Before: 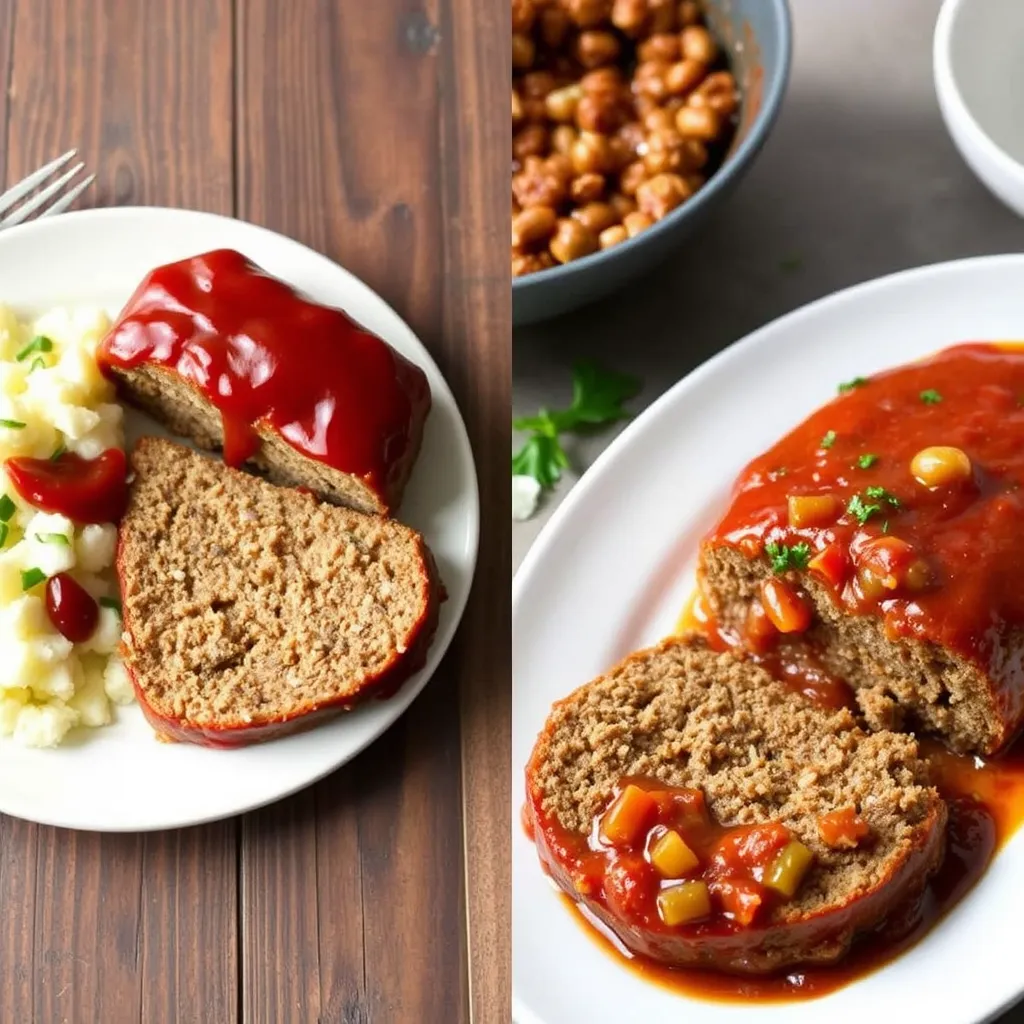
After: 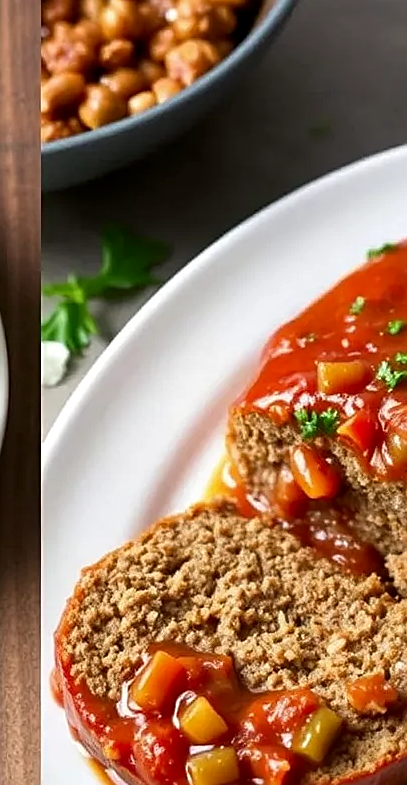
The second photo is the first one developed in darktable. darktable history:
sharpen: on, module defaults
contrast brightness saturation: contrast 0.026, brightness -0.036
local contrast: highlights 100%, shadows 100%, detail 119%, midtone range 0.2
crop: left 46.069%, top 13.146%, right 14.099%, bottom 10.143%
